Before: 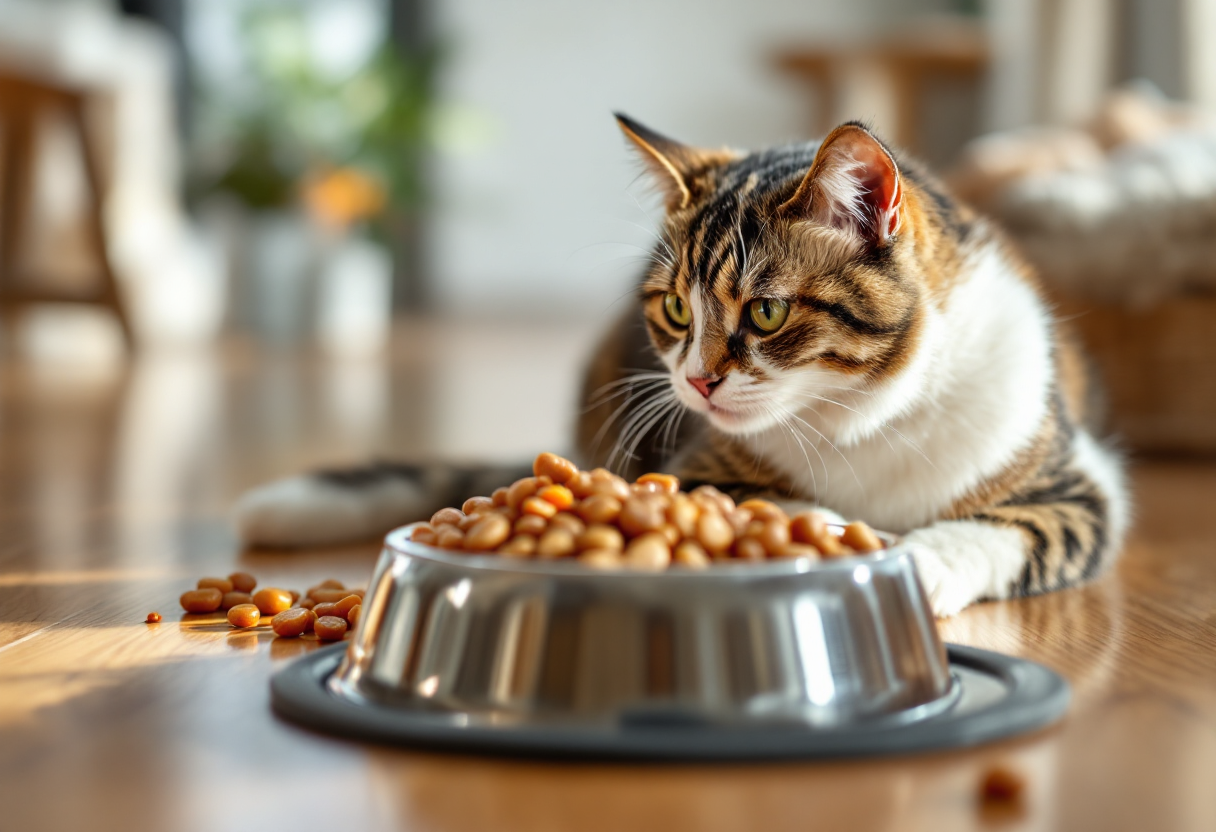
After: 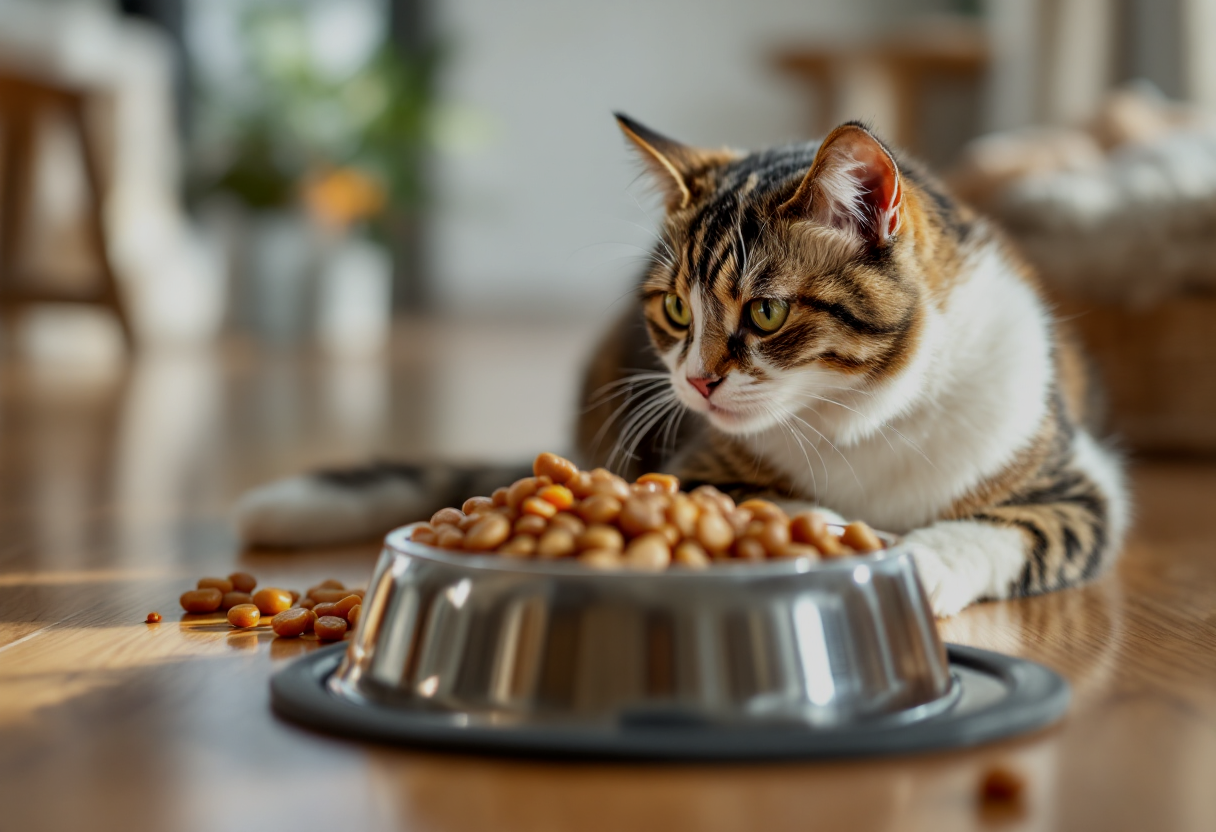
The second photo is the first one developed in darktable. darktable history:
exposure: exposure -0.577 EV, compensate highlight preservation false
contrast equalizer: octaves 7, y [[0.439, 0.44, 0.442, 0.457, 0.493, 0.498], [0.5 ×6], [0.5 ×6], [0 ×6], [0 ×6]], mix -0.195
